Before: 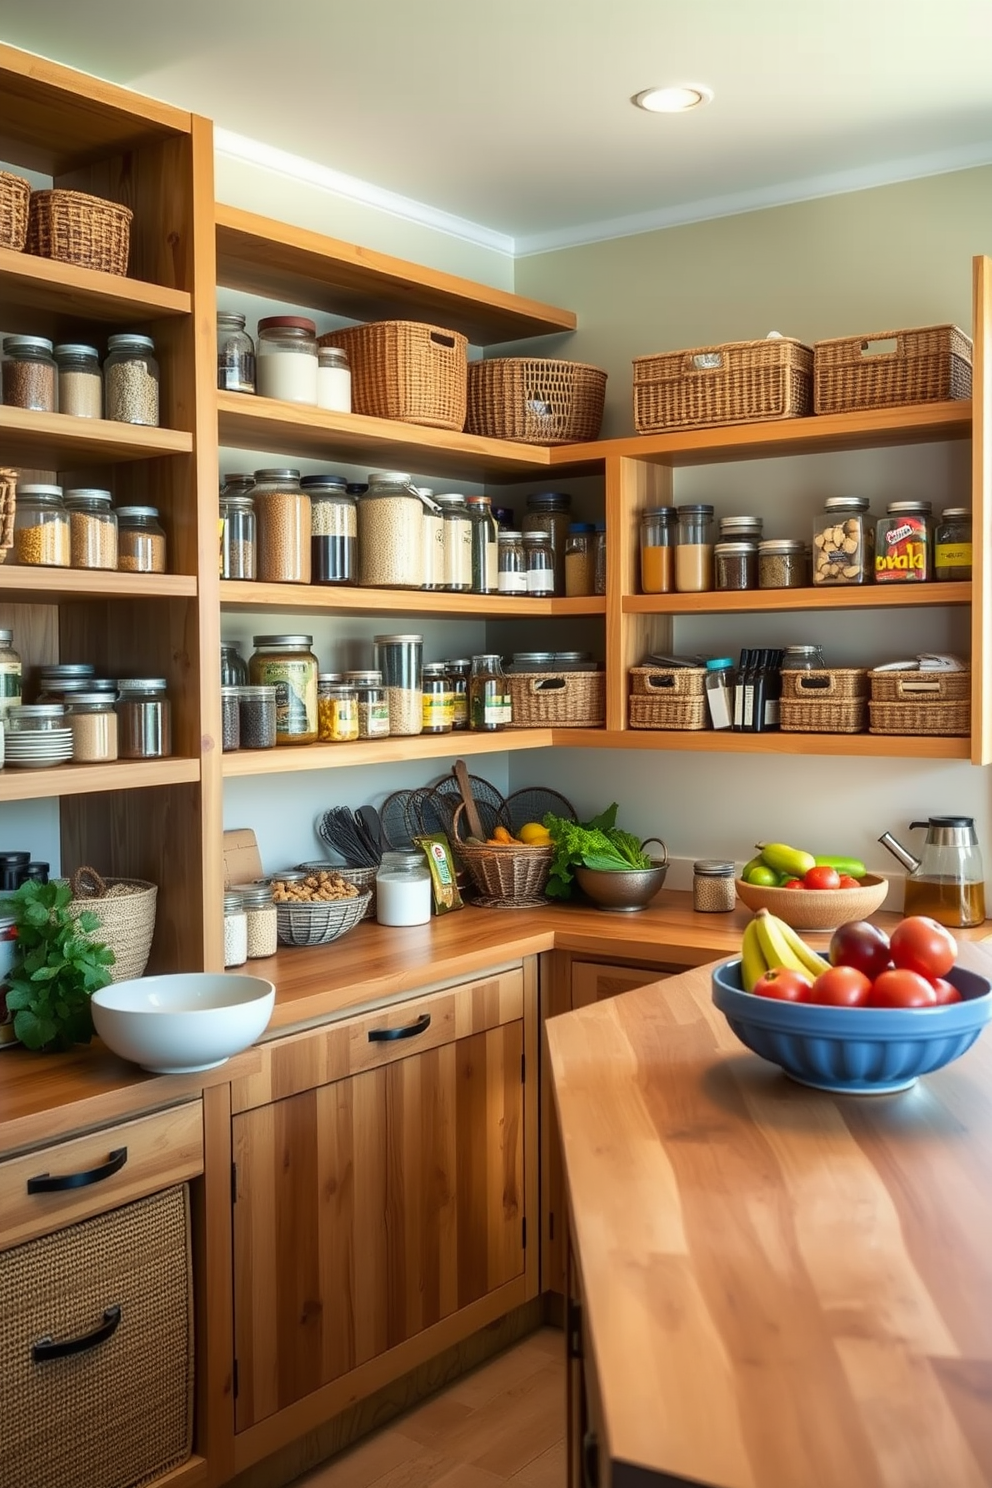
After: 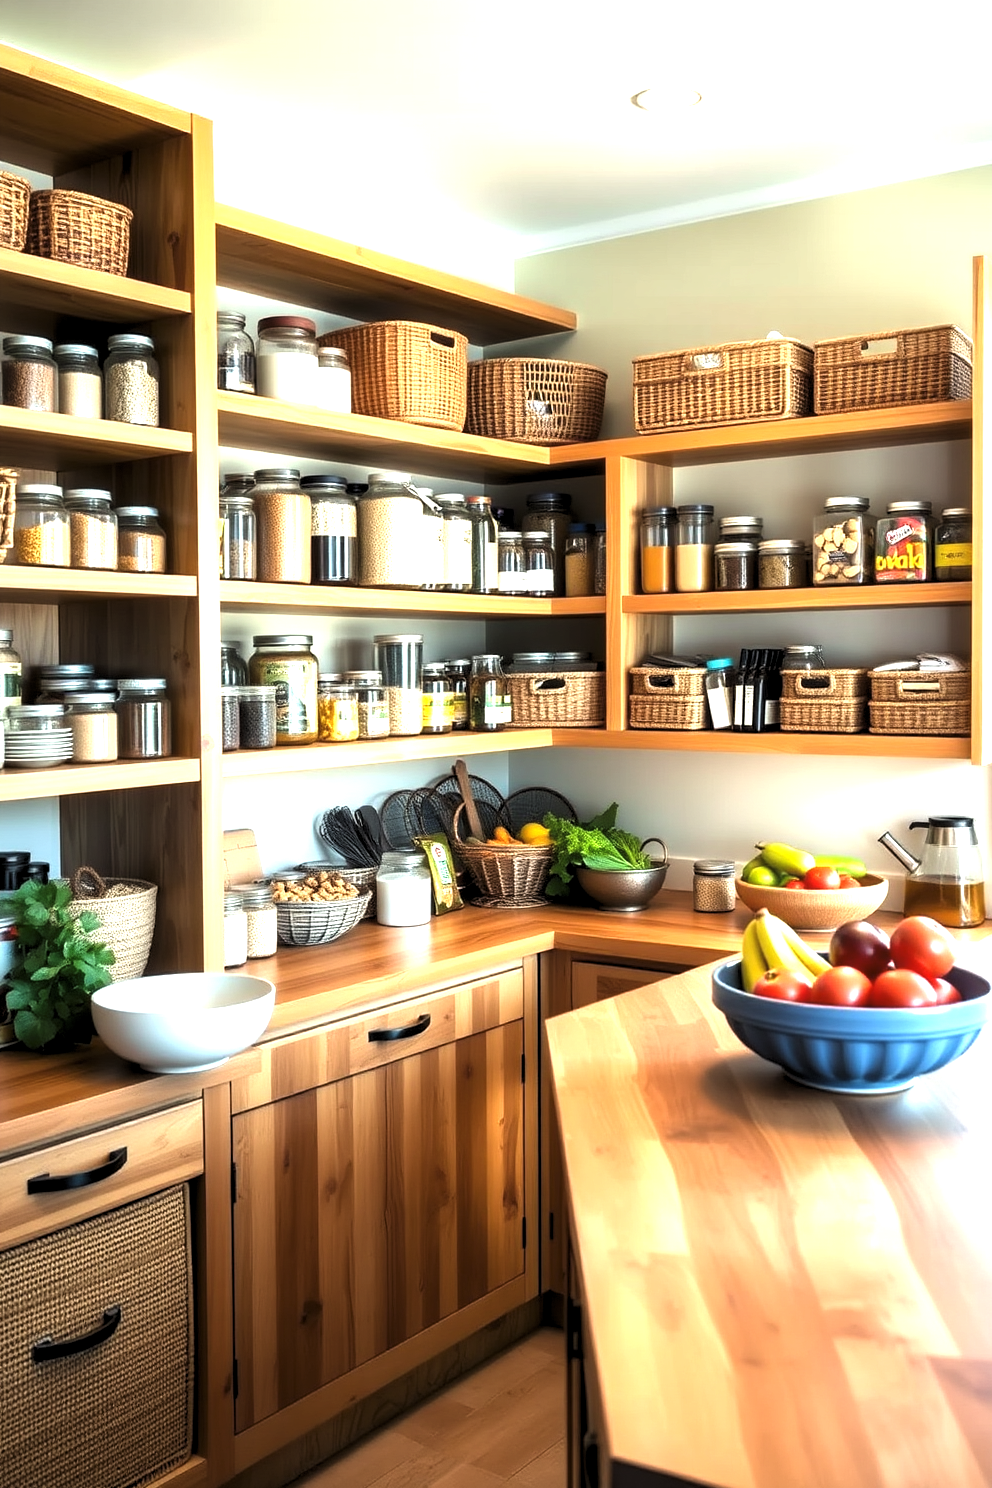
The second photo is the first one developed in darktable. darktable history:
levels: levels [0.116, 0.574, 1]
exposure: black level correction 0, exposure 1.2 EV, compensate highlight preservation false
